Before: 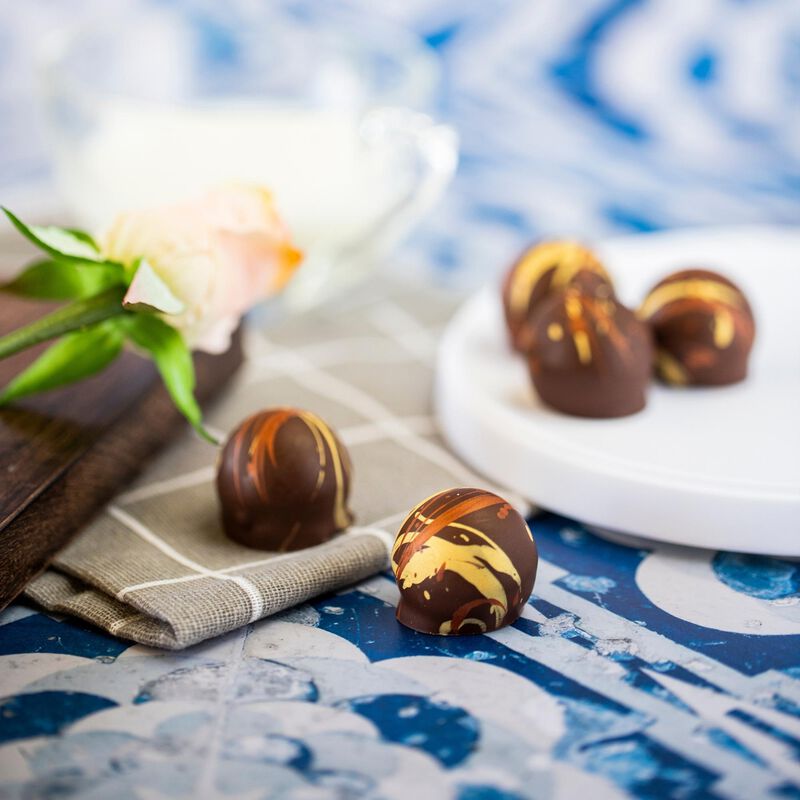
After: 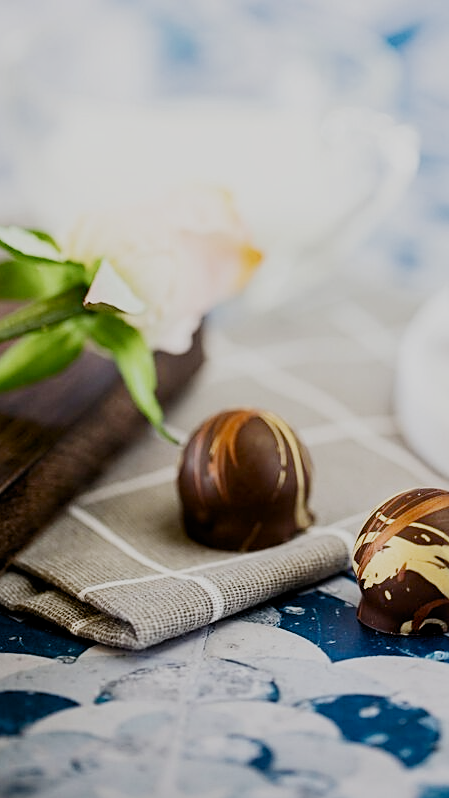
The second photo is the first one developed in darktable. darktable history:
sharpen: on, module defaults
crop: left 4.947%, right 38.923%
filmic rgb: black relative exposure -6.54 EV, white relative exposure 4.72 EV, hardness 3.1, contrast 0.81, preserve chrominance no, color science v5 (2021), contrast in shadows safe, contrast in highlights safe
contrast brightness saturation: contrast 0.222
